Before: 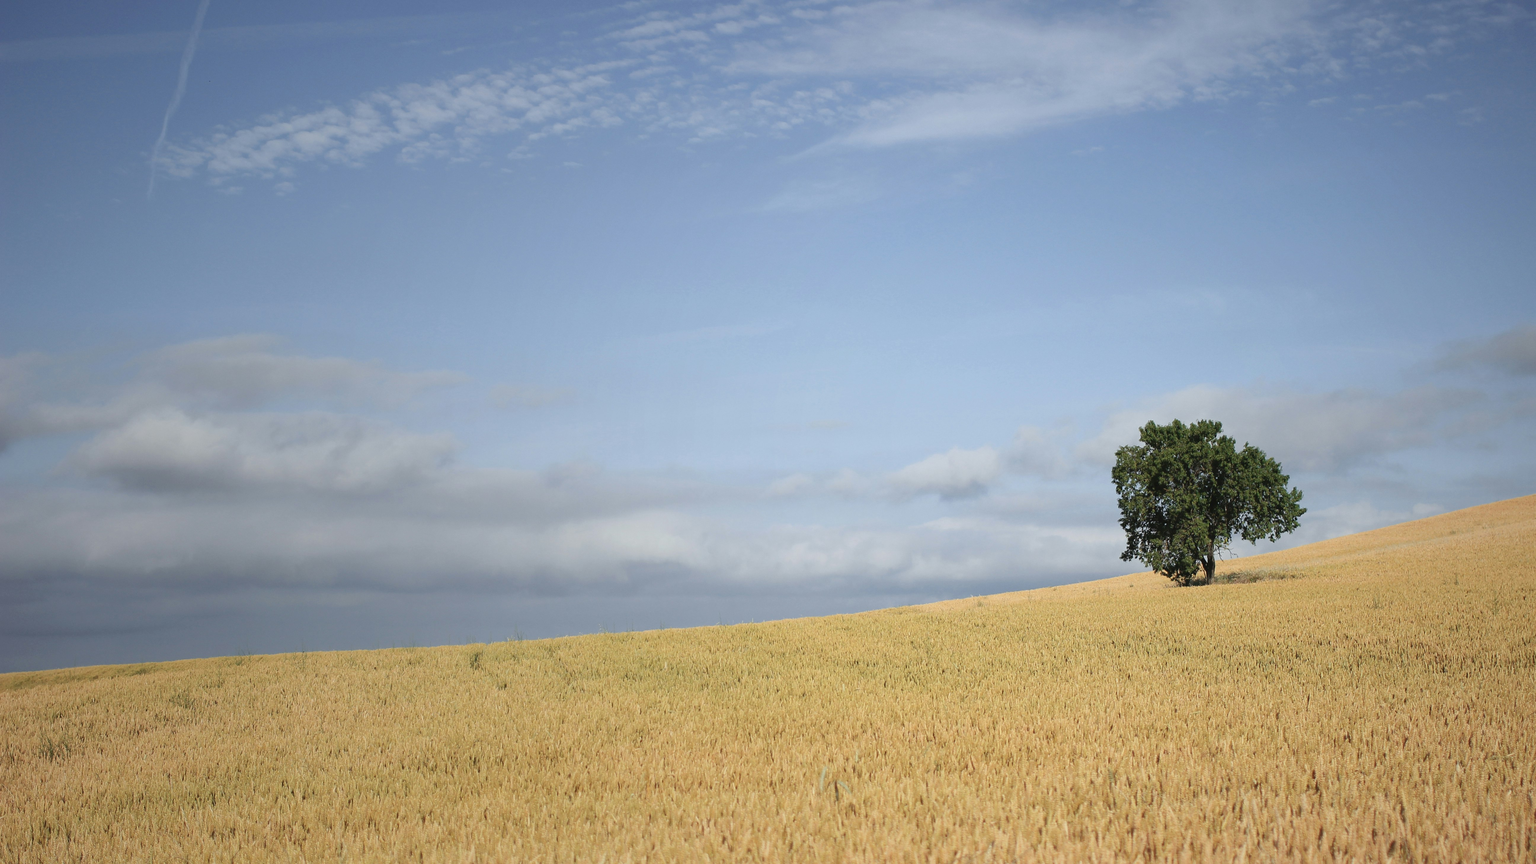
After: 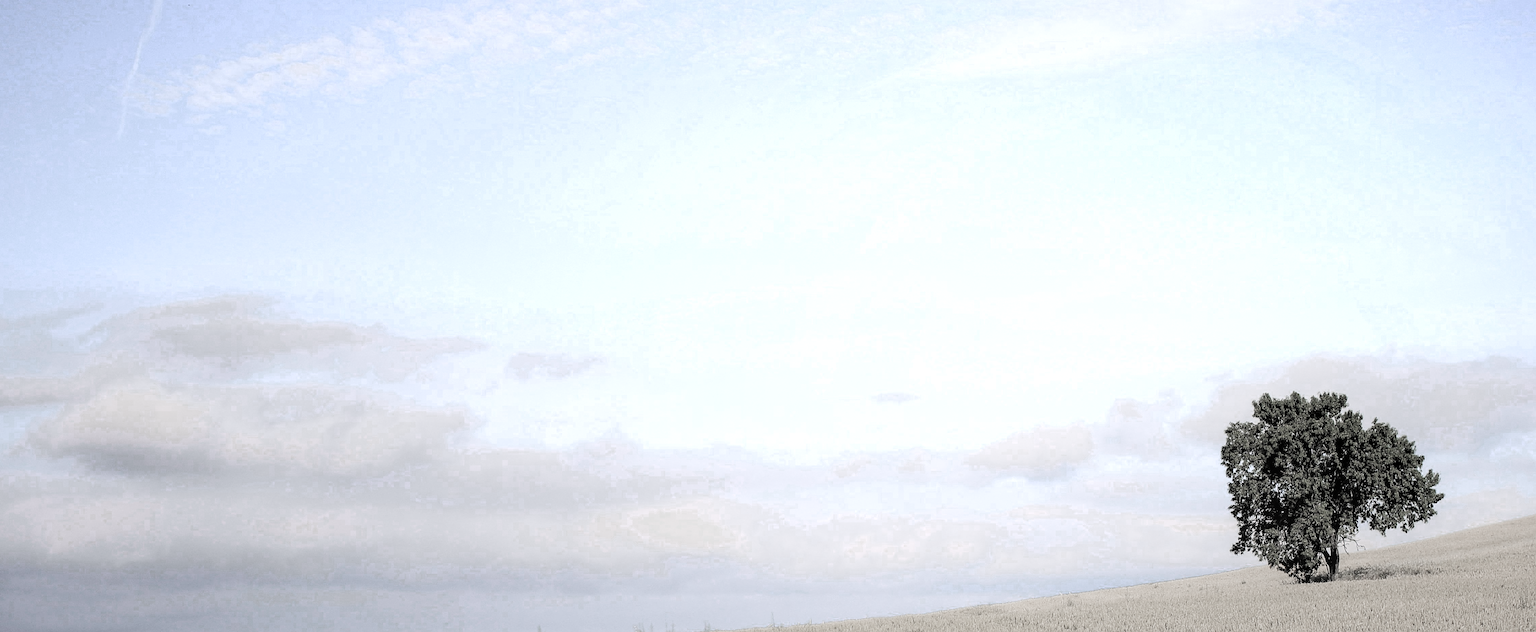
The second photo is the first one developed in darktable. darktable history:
exposure: exposure 0.739 EV, compensate highlight preservation false
sharpen: on, module defaults
filmic rgb: black relative exposure -5.12 EV, white relative exposure 3.96 EV, hardness 2.9, contrast 1.19, highlights saturation mix -28.8%, color science v6 (2022)
color correction: highlights a* 3.44, highlights b* 2.02, saturation 1.18
crop: left 2.931%, top 8.931%, right 9.665%, bottom 27.036%
local contrast: on, module defaults
color zones: curves: ch0 [(0, 0.613) (0.01, 0.613) (0.245, 0.448) (0.498, 0.529) (0.642, 0.665) (0.879, 0.777) (0.99, 0.613)]; ch1 [(0, 0.272) (0.219, 0.127) (0.724, 0.346)], mix 19.9%
